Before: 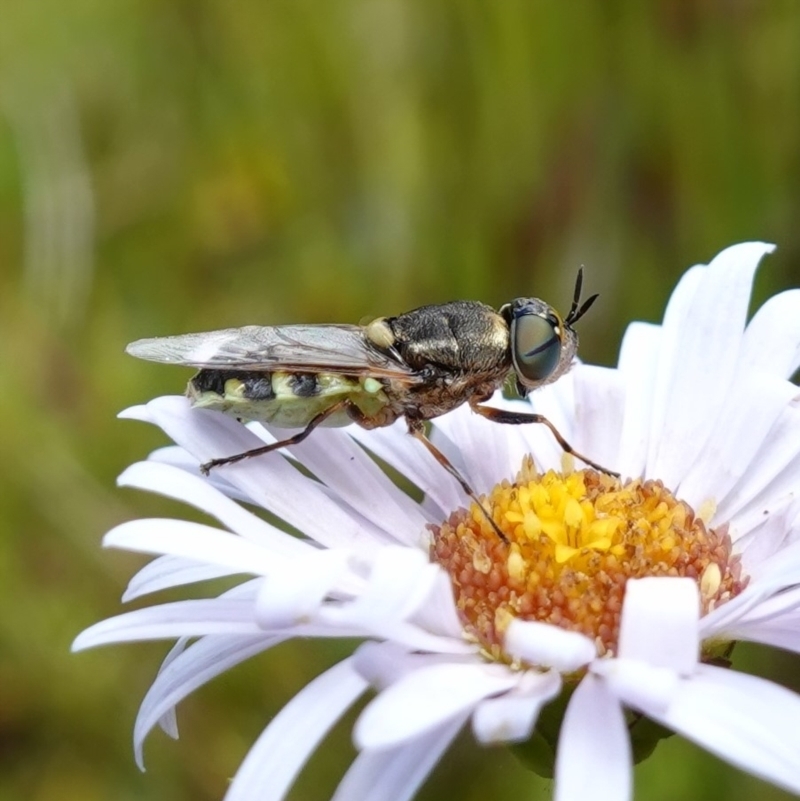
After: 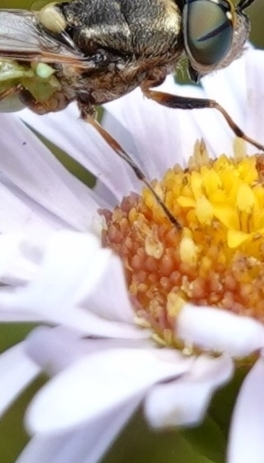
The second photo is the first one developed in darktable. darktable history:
crop: left 41.064%, top 39.397%, right 25.887%, bottom 2.687%
